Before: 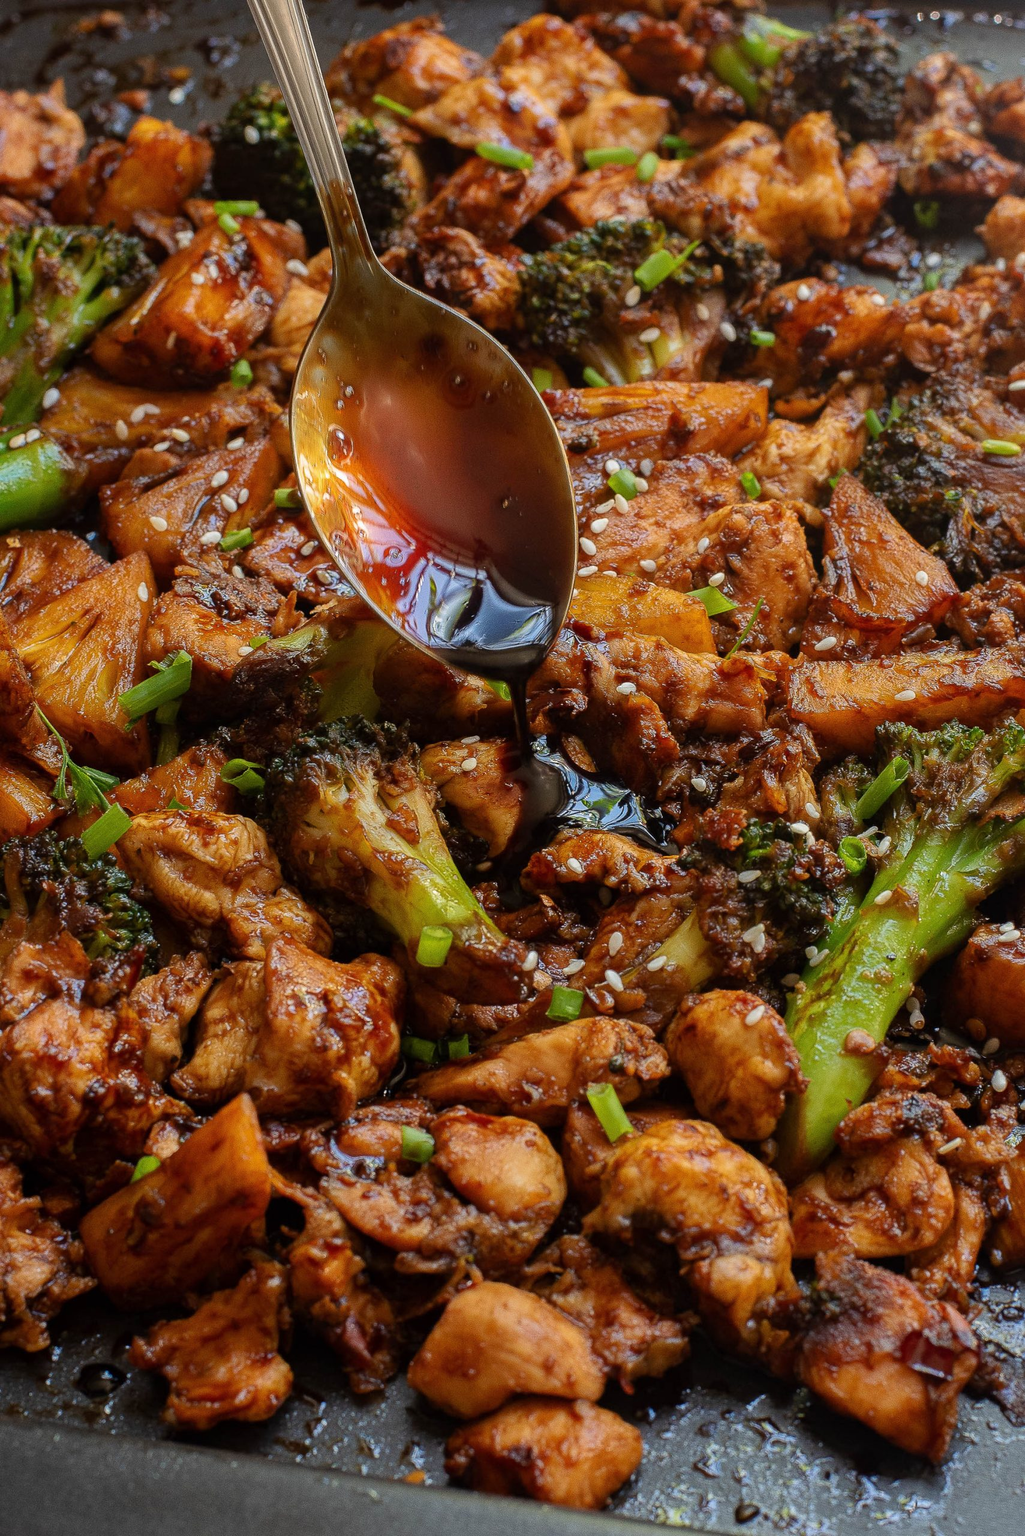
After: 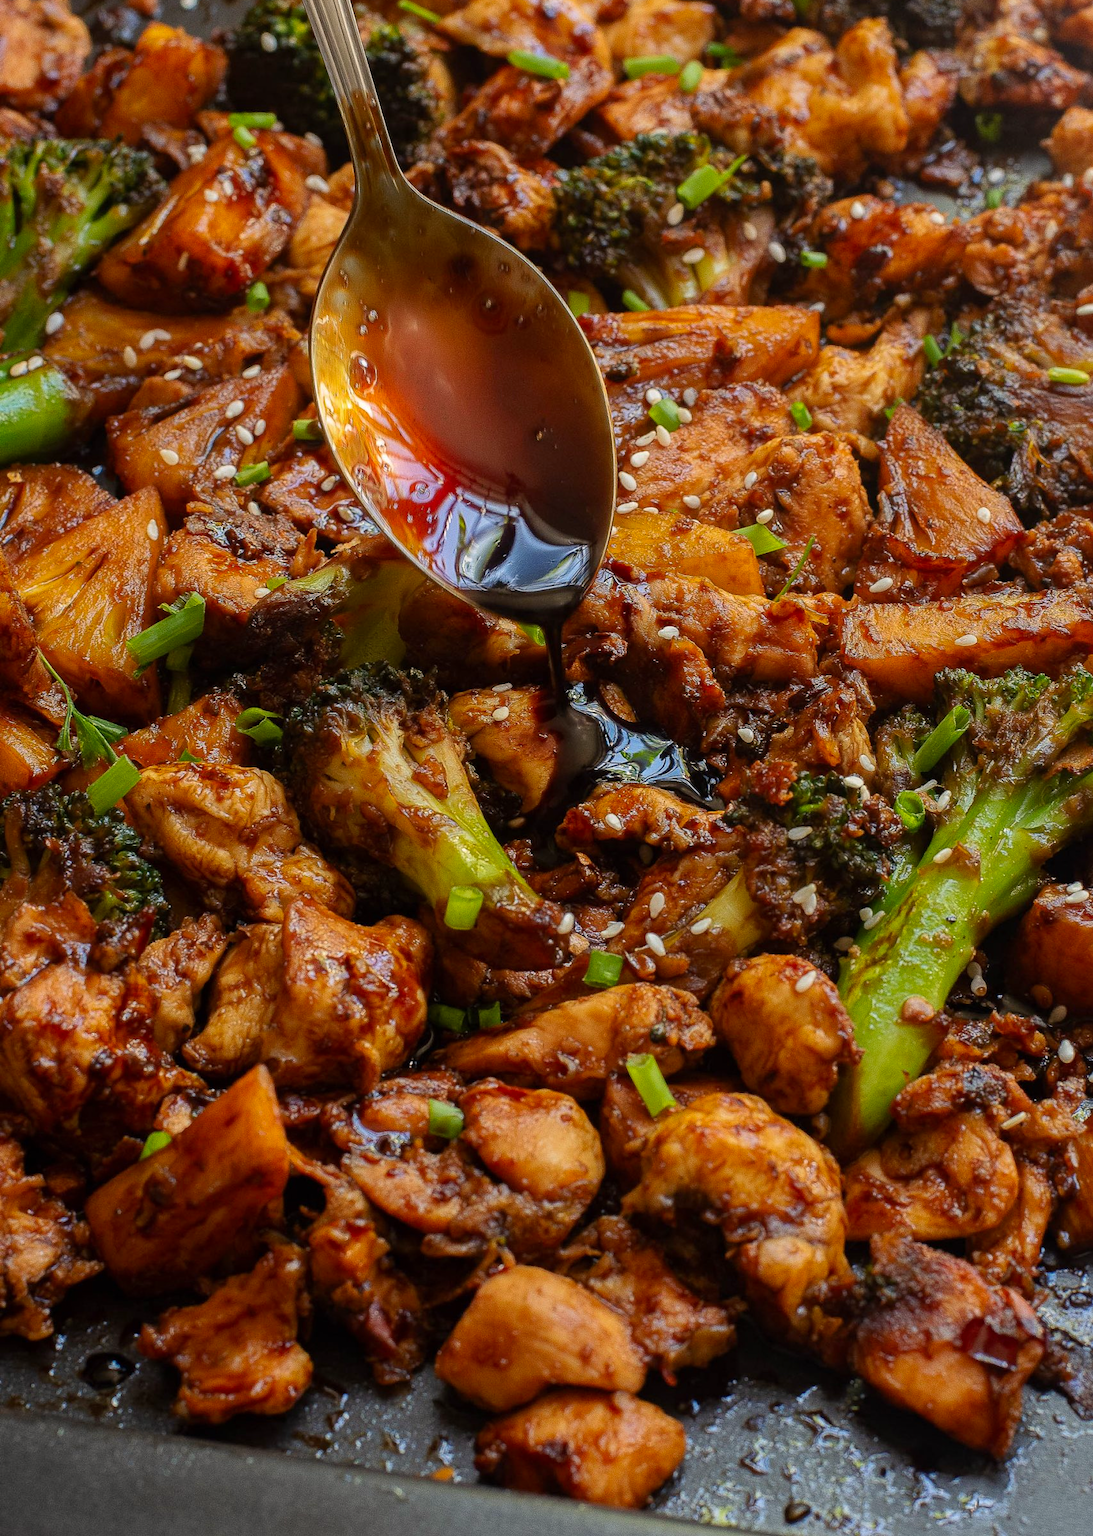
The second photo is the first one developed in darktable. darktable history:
color correction: highlights a* 0.816, highlights b* 2.78, saturation 1.1
crop and rotate: top 6.25%
